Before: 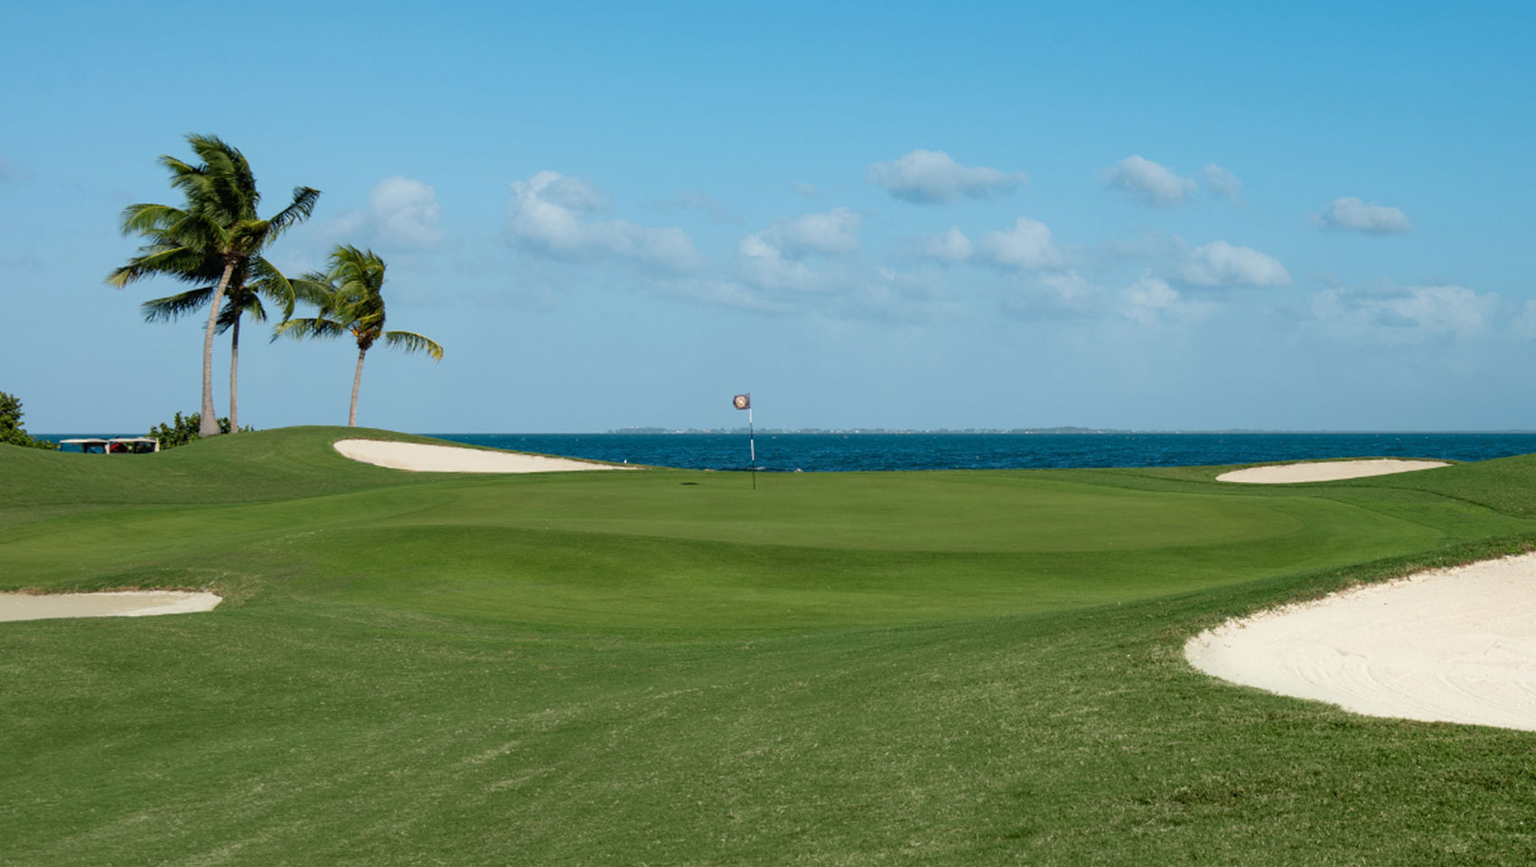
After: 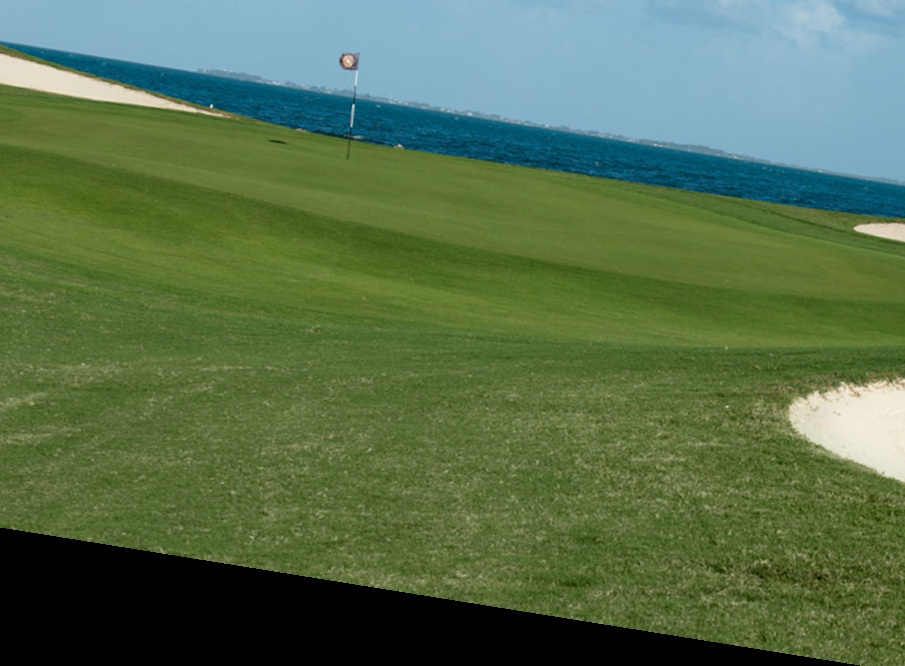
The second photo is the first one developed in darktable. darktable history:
crop: left 29.672%, top 41.786%, right 20.851%, bottom 3.487%
rotate and perspective: rotation 9.12°, automatic cropping off
